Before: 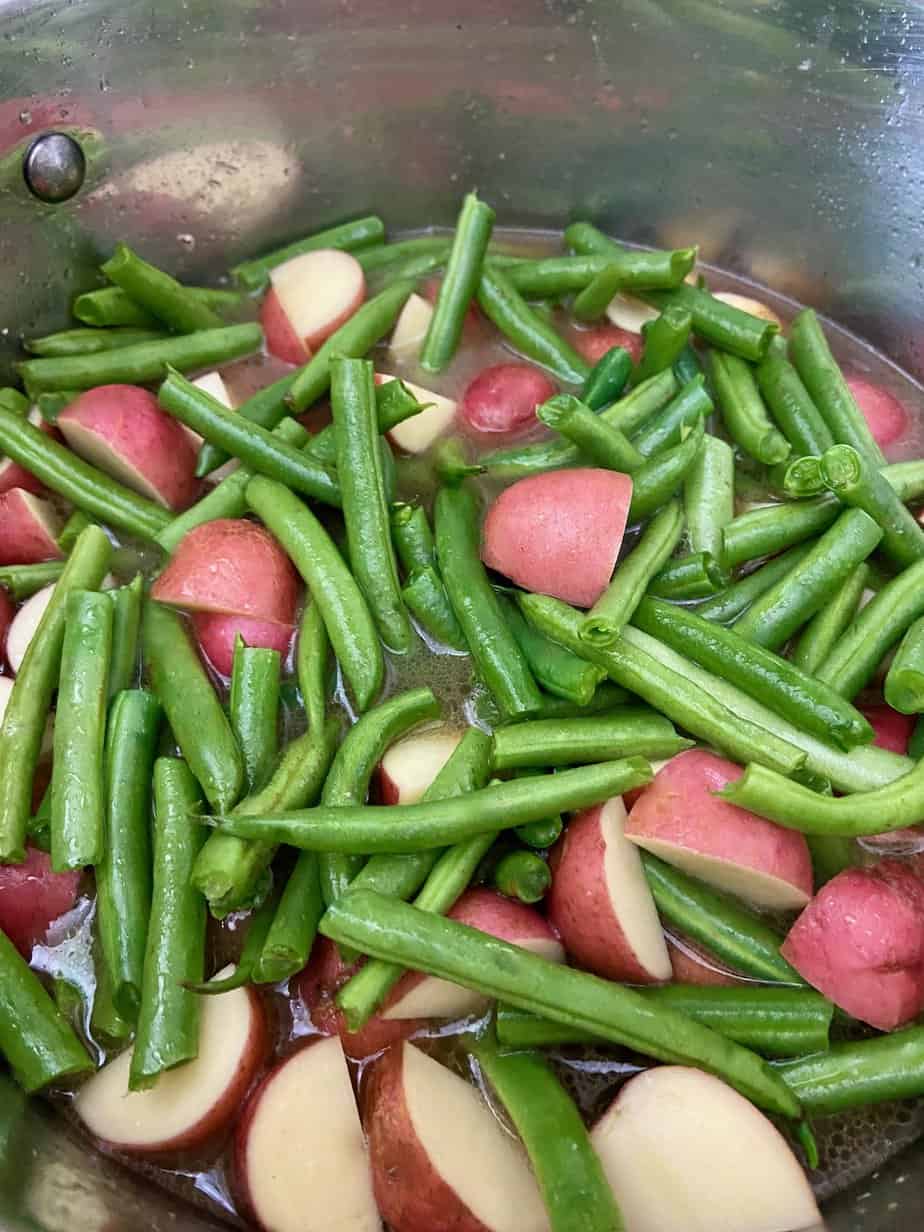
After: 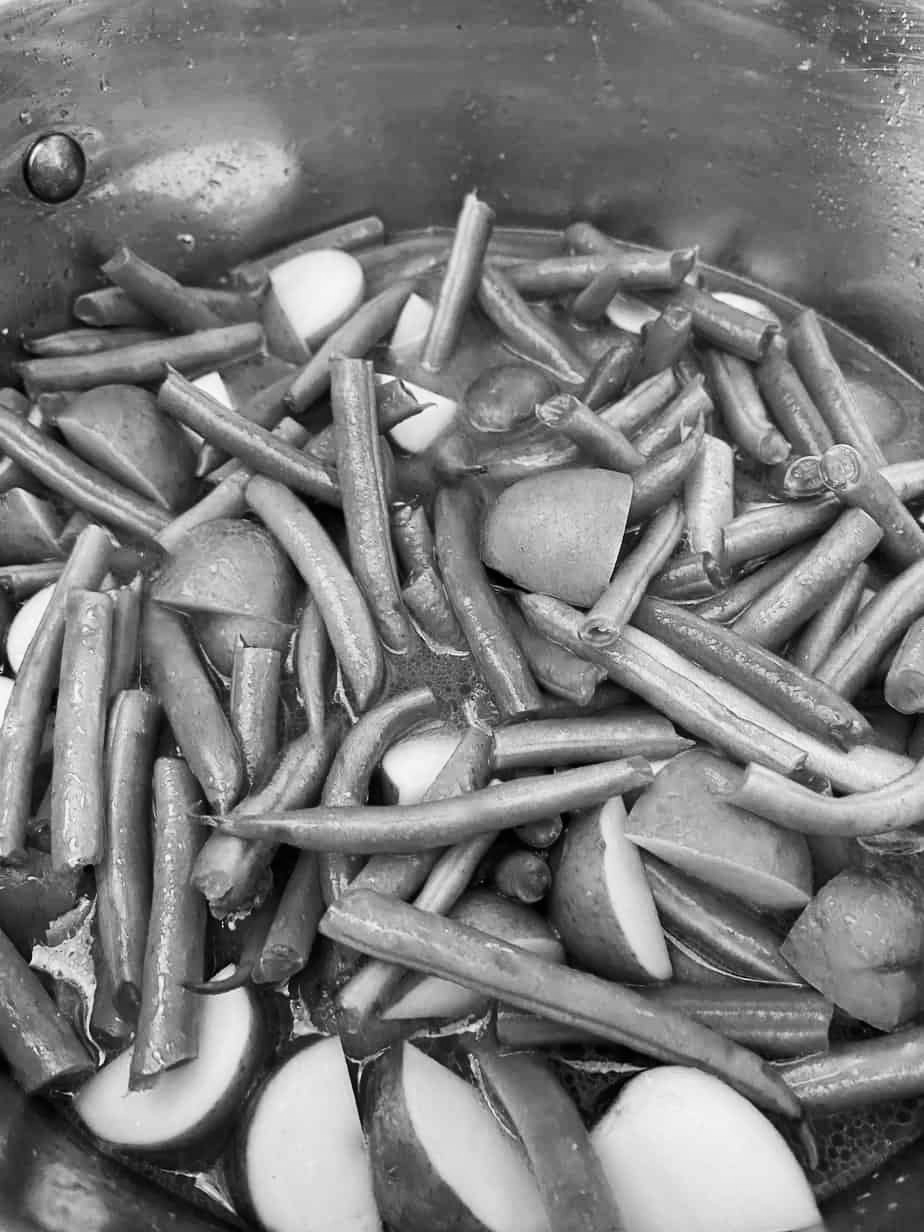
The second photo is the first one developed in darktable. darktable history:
monochrome: on, module defaults
contrast brightness saturation: contrast 0.16, saturation 0.32
